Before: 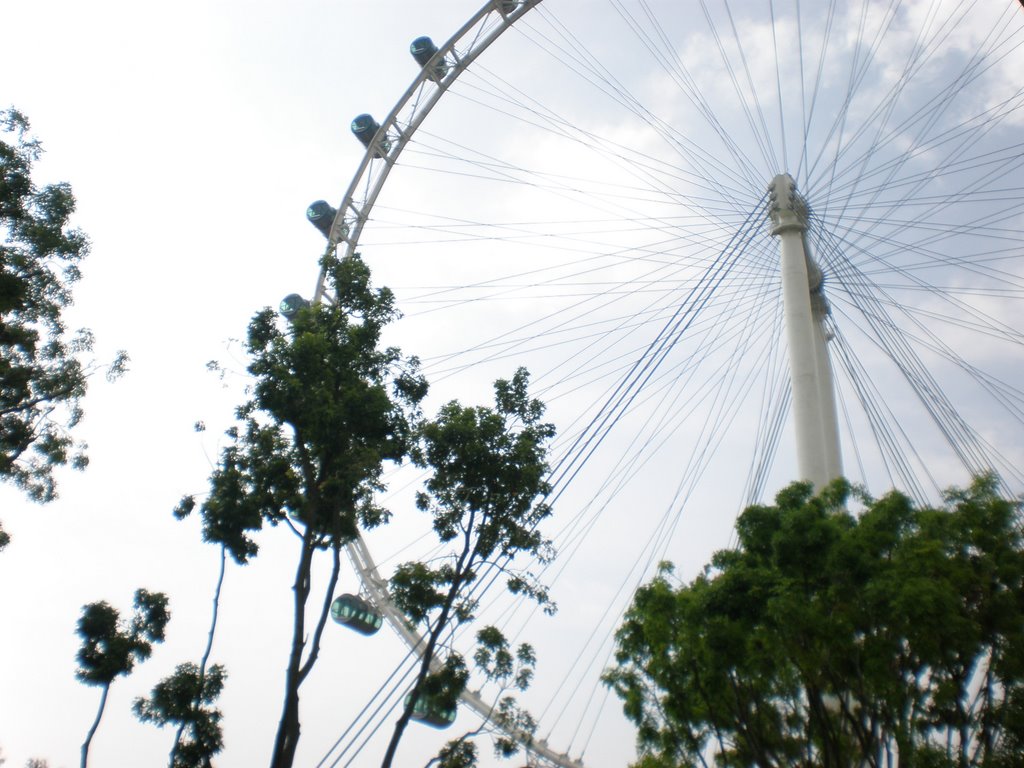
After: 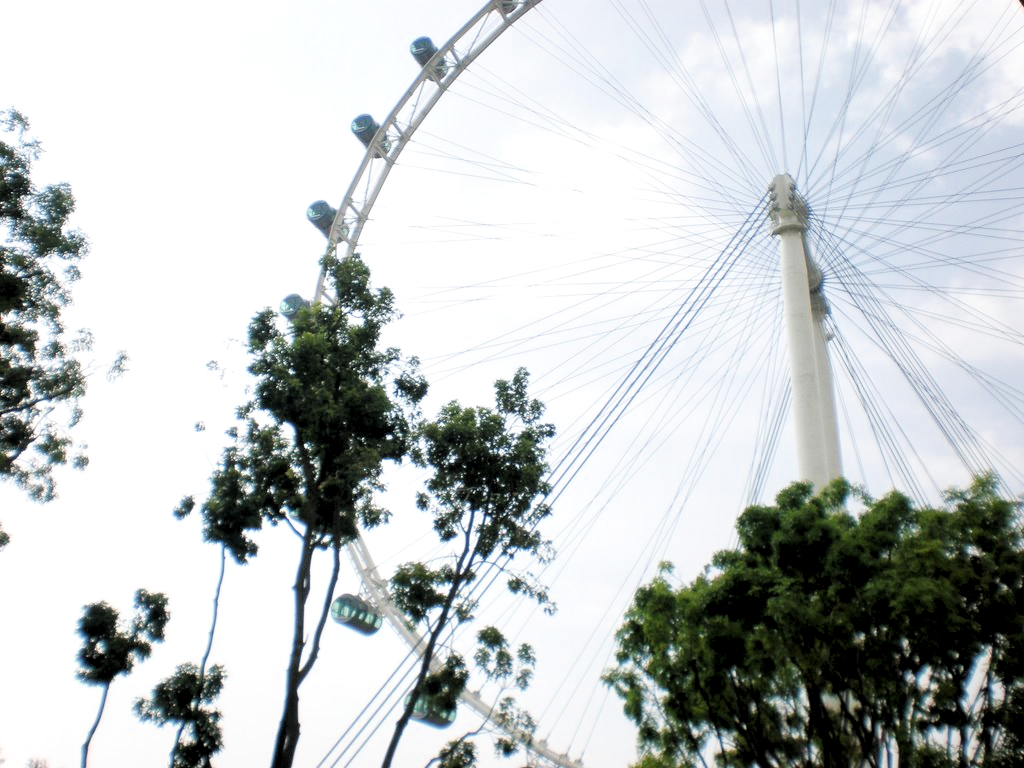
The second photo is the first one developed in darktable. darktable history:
filmic rgb: black relative exposure -7.26 EV, white relative exposure 5.08 EV, hardness 3.22
local contrast: mode bilateral grid, contrast 21, coarseness 49, detail 119%, midtone range 0.2
exposure: black level correction 0, exposure 0.699 EV, compensate exposure bias true, compensate highlight preservation false
levels: levels [0.055, 0.477, 0.9]
